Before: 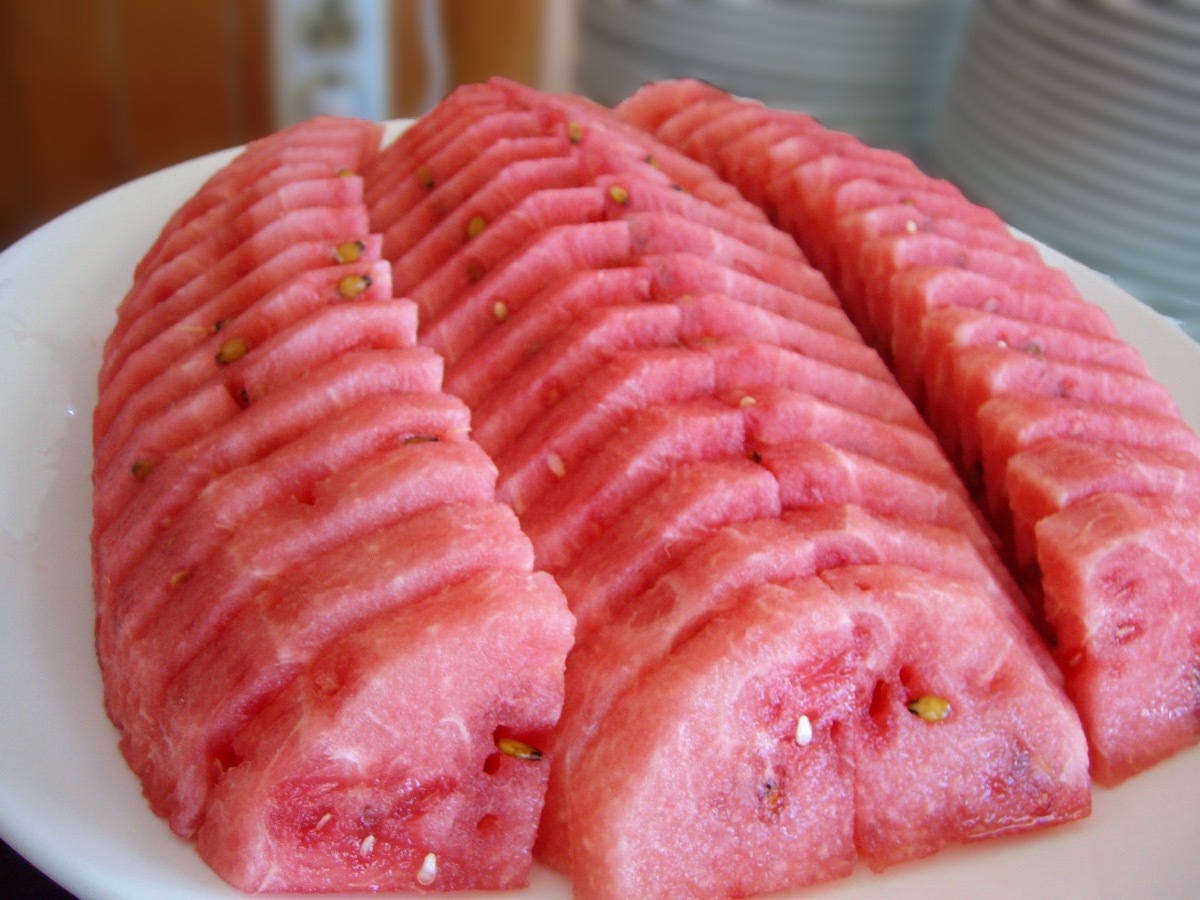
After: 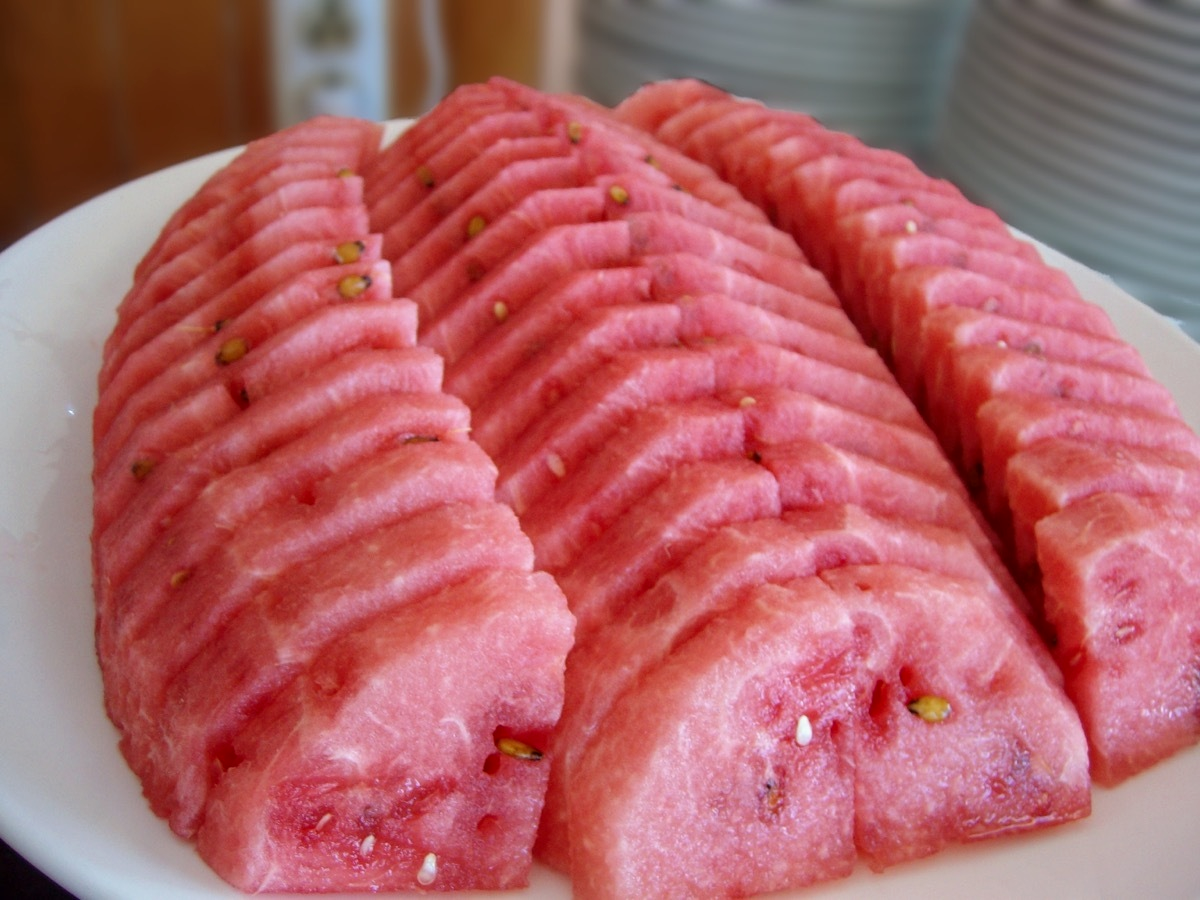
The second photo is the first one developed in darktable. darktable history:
local contrast: highlights 100%, shadows 100%, detail 120%, midtone range 0.2
exposure: exposure -0.116 EV, compensate exposure bias true, compensate highlight preservation false
